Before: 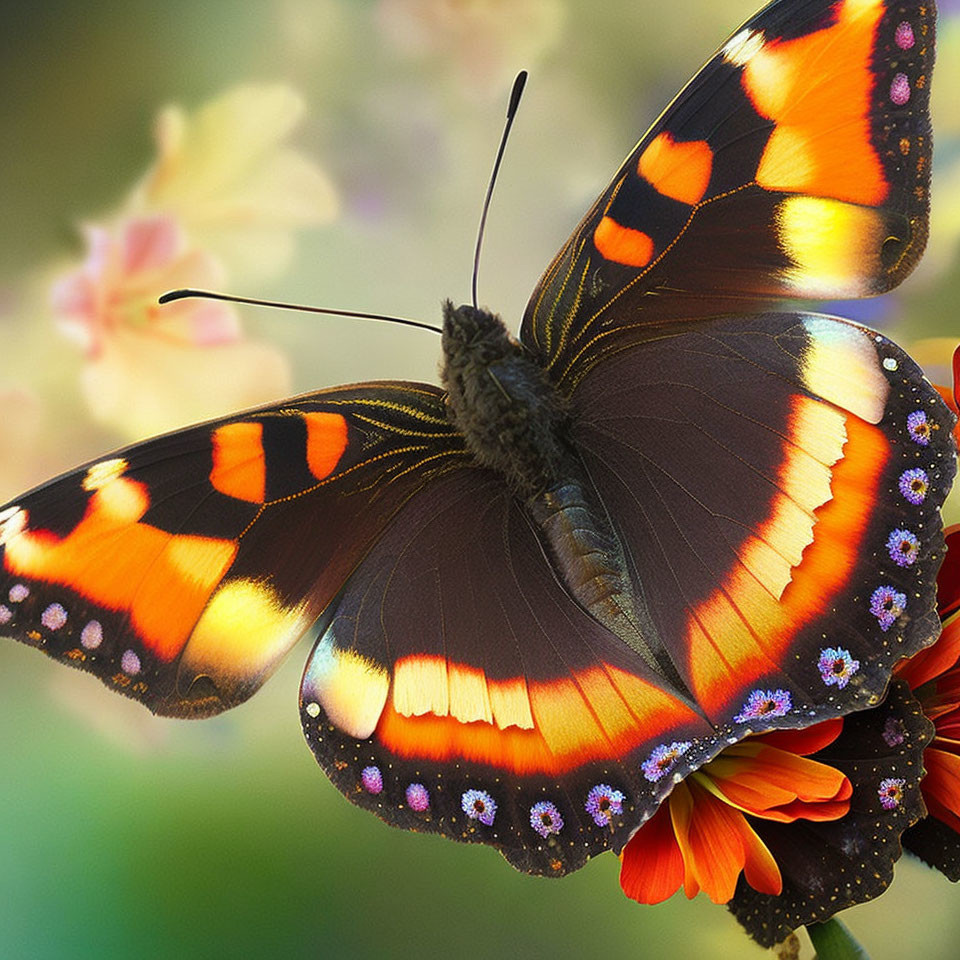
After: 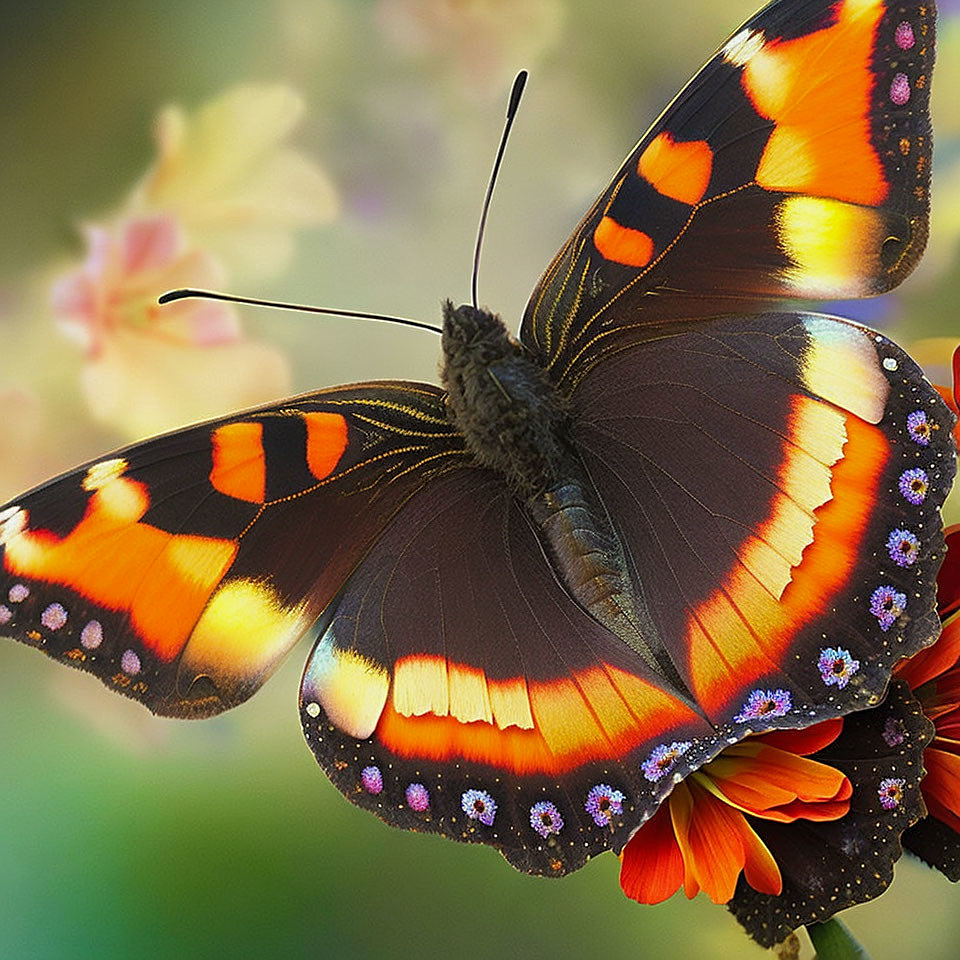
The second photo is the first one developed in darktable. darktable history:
sharpen: on, module defaults
shadows and highlights: shadows 25, white point adjustment -3, highlights -30
